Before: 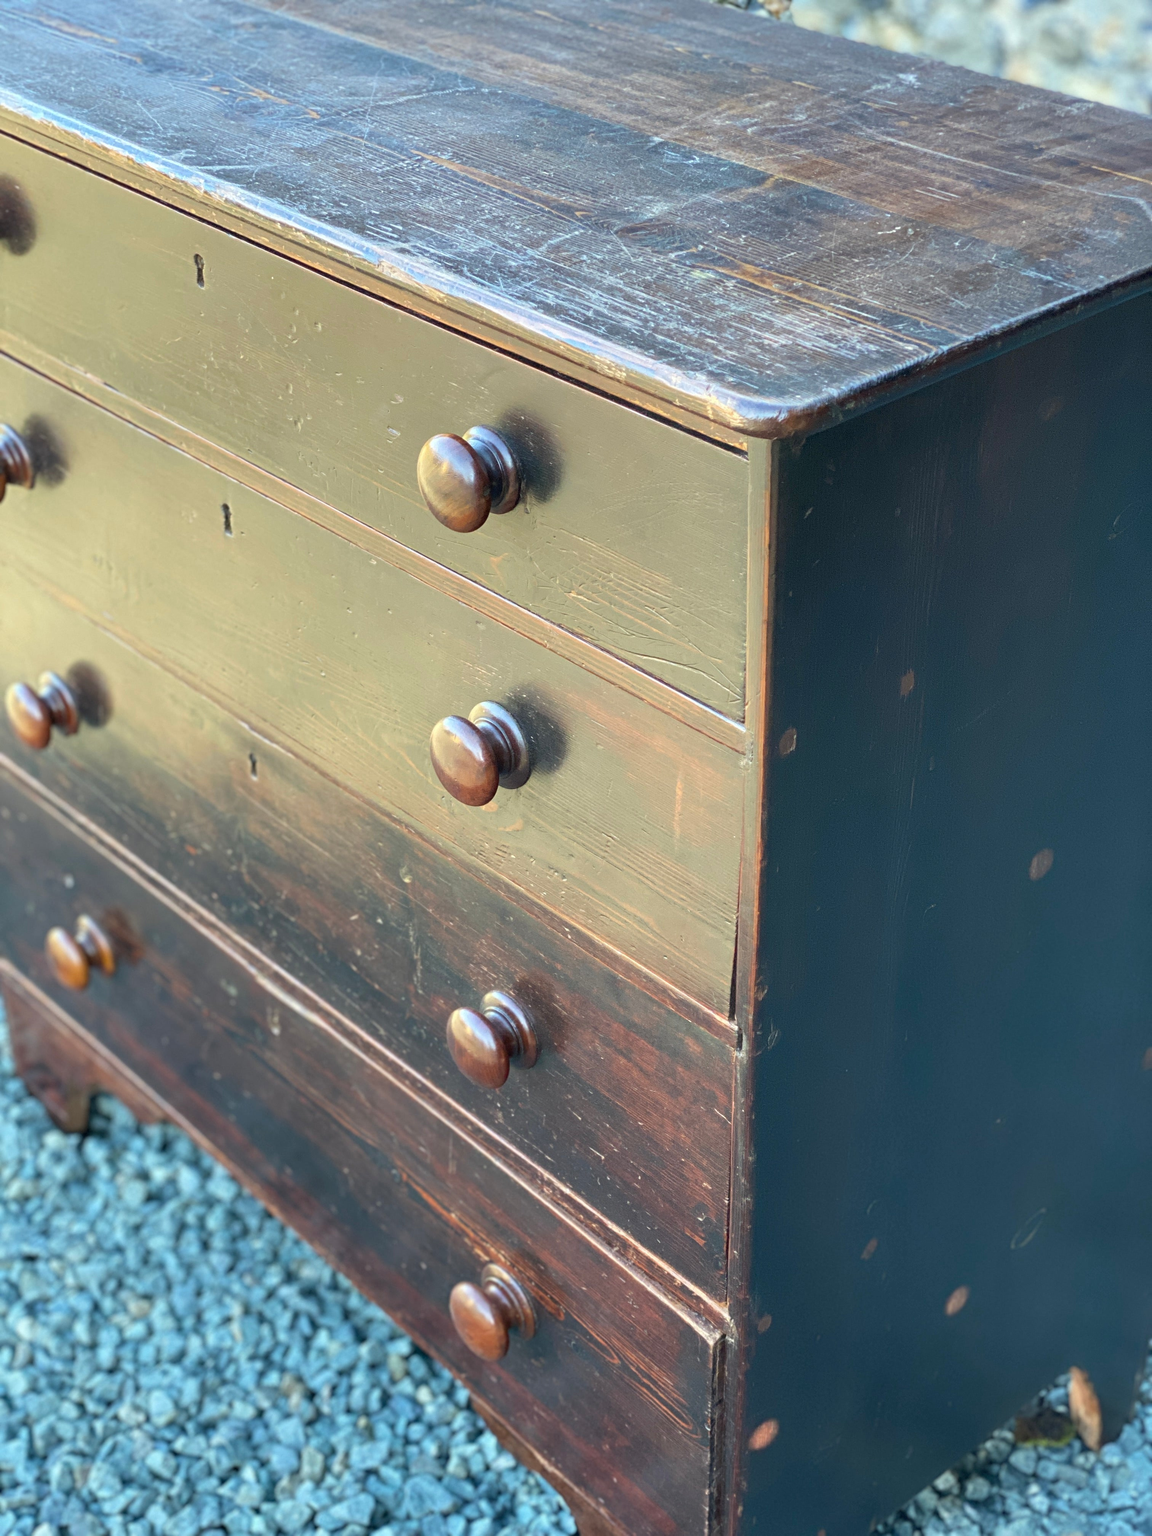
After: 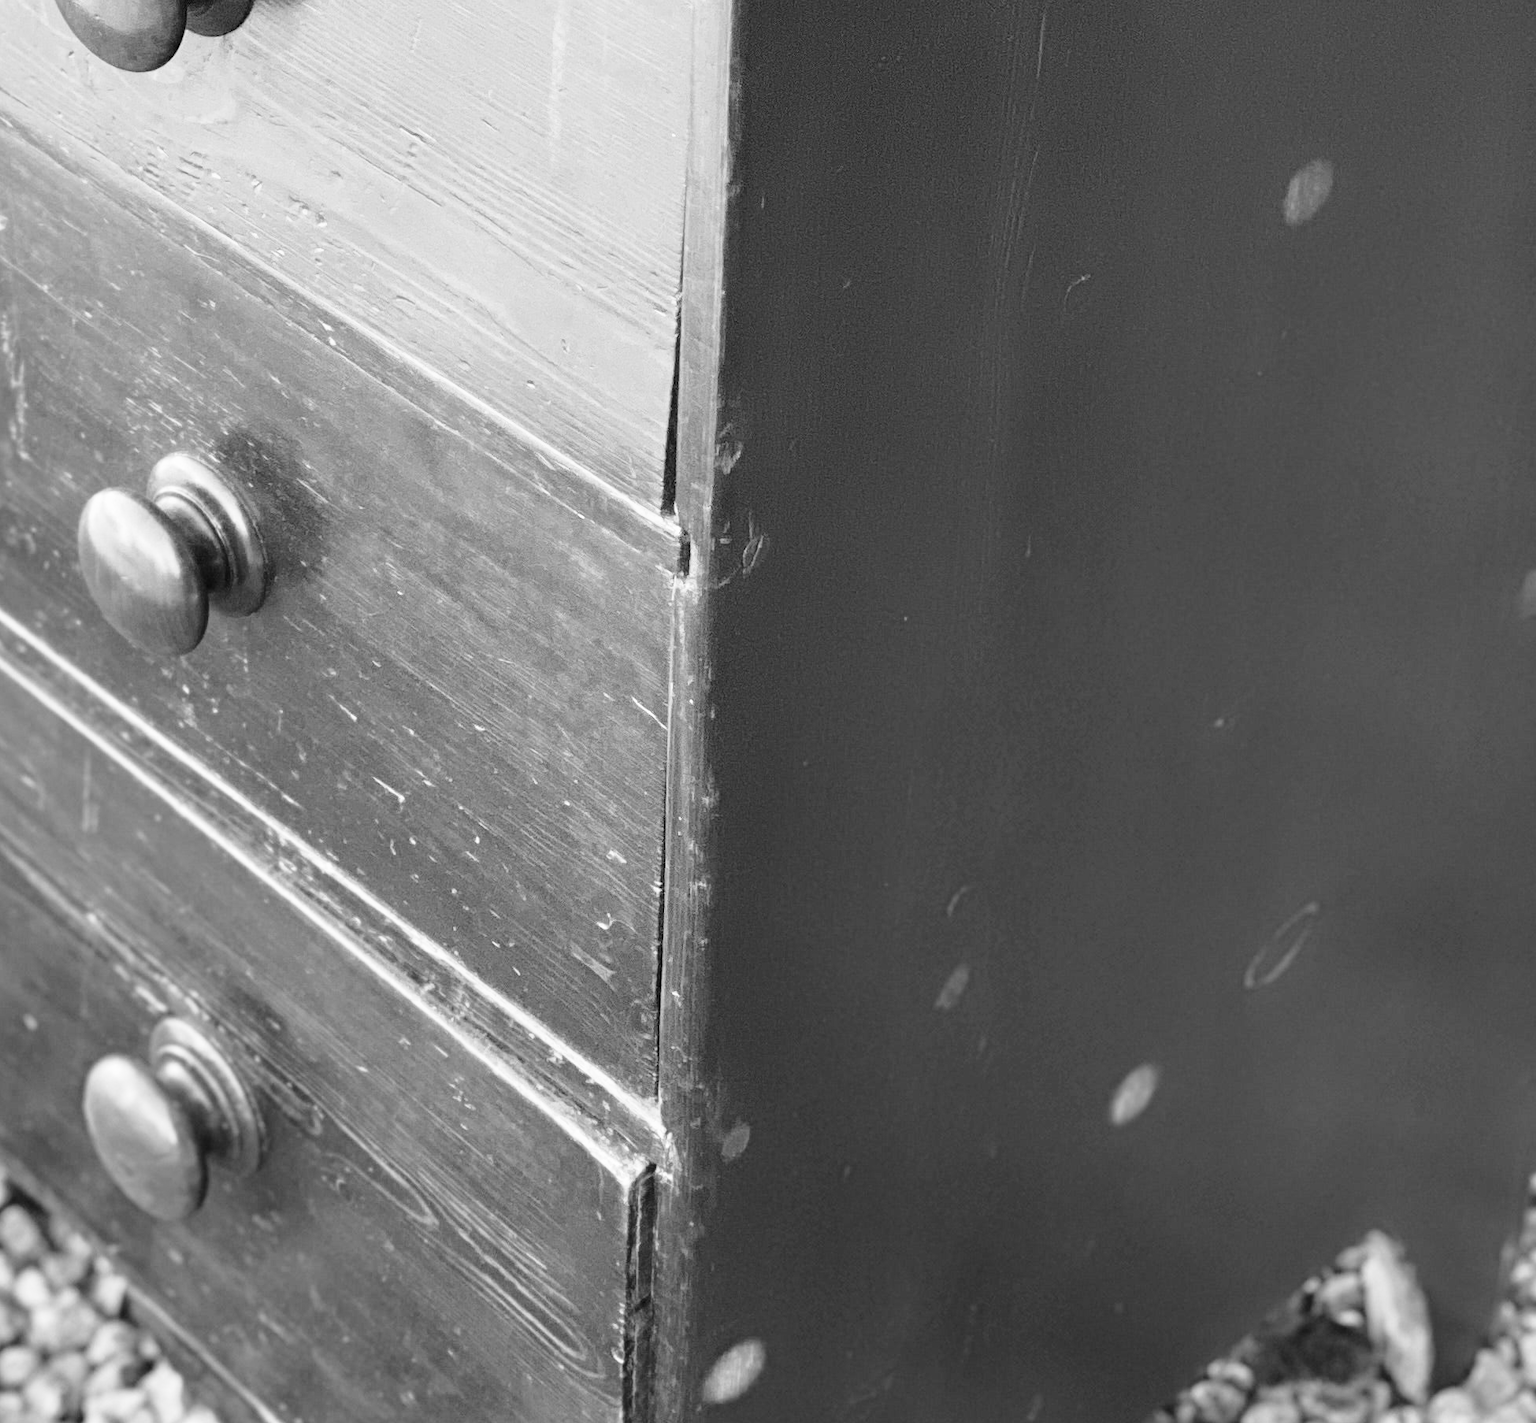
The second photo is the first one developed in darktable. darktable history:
monochrome: a 0, b 0, size 0.5, highlights 0.57
crop and rotate: left 35.509%, top 50.238%, bottom 4.934%
base curve: curves: ch0 [(0, 0) (0.028, 0.03) (0.121, 0.232) (0.46, 0.748) (0.859, 0.968) (1, 1)], preserve colors none
